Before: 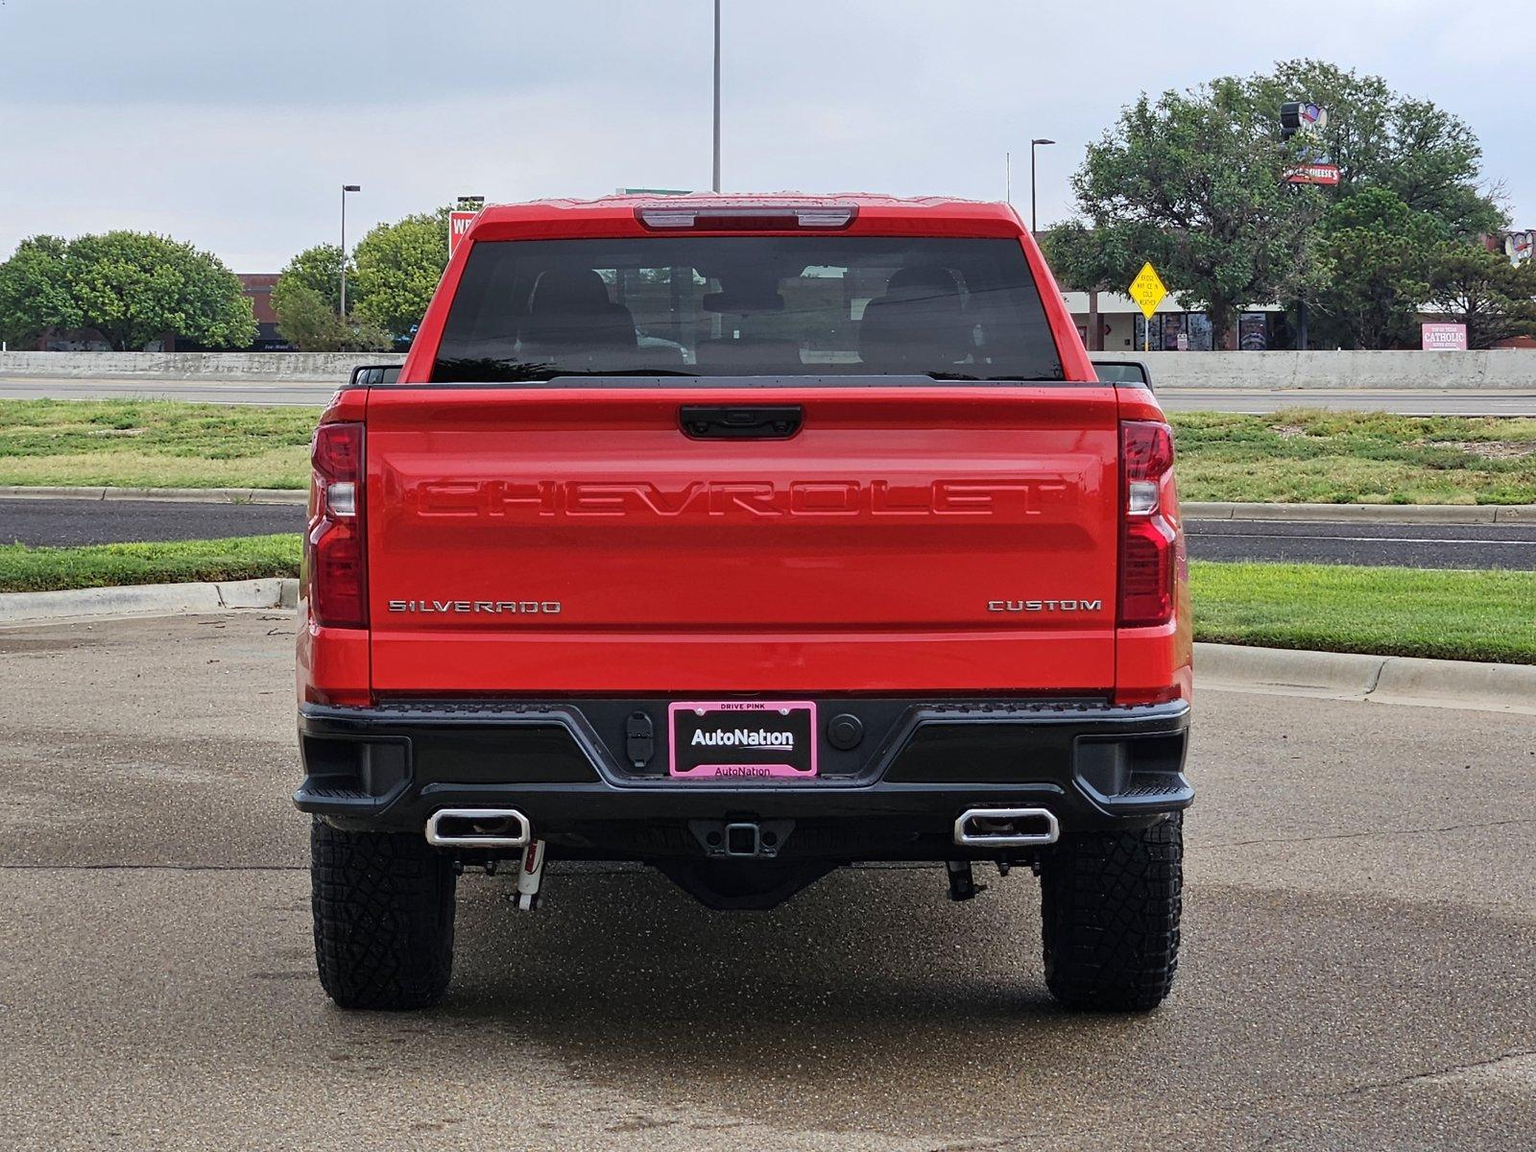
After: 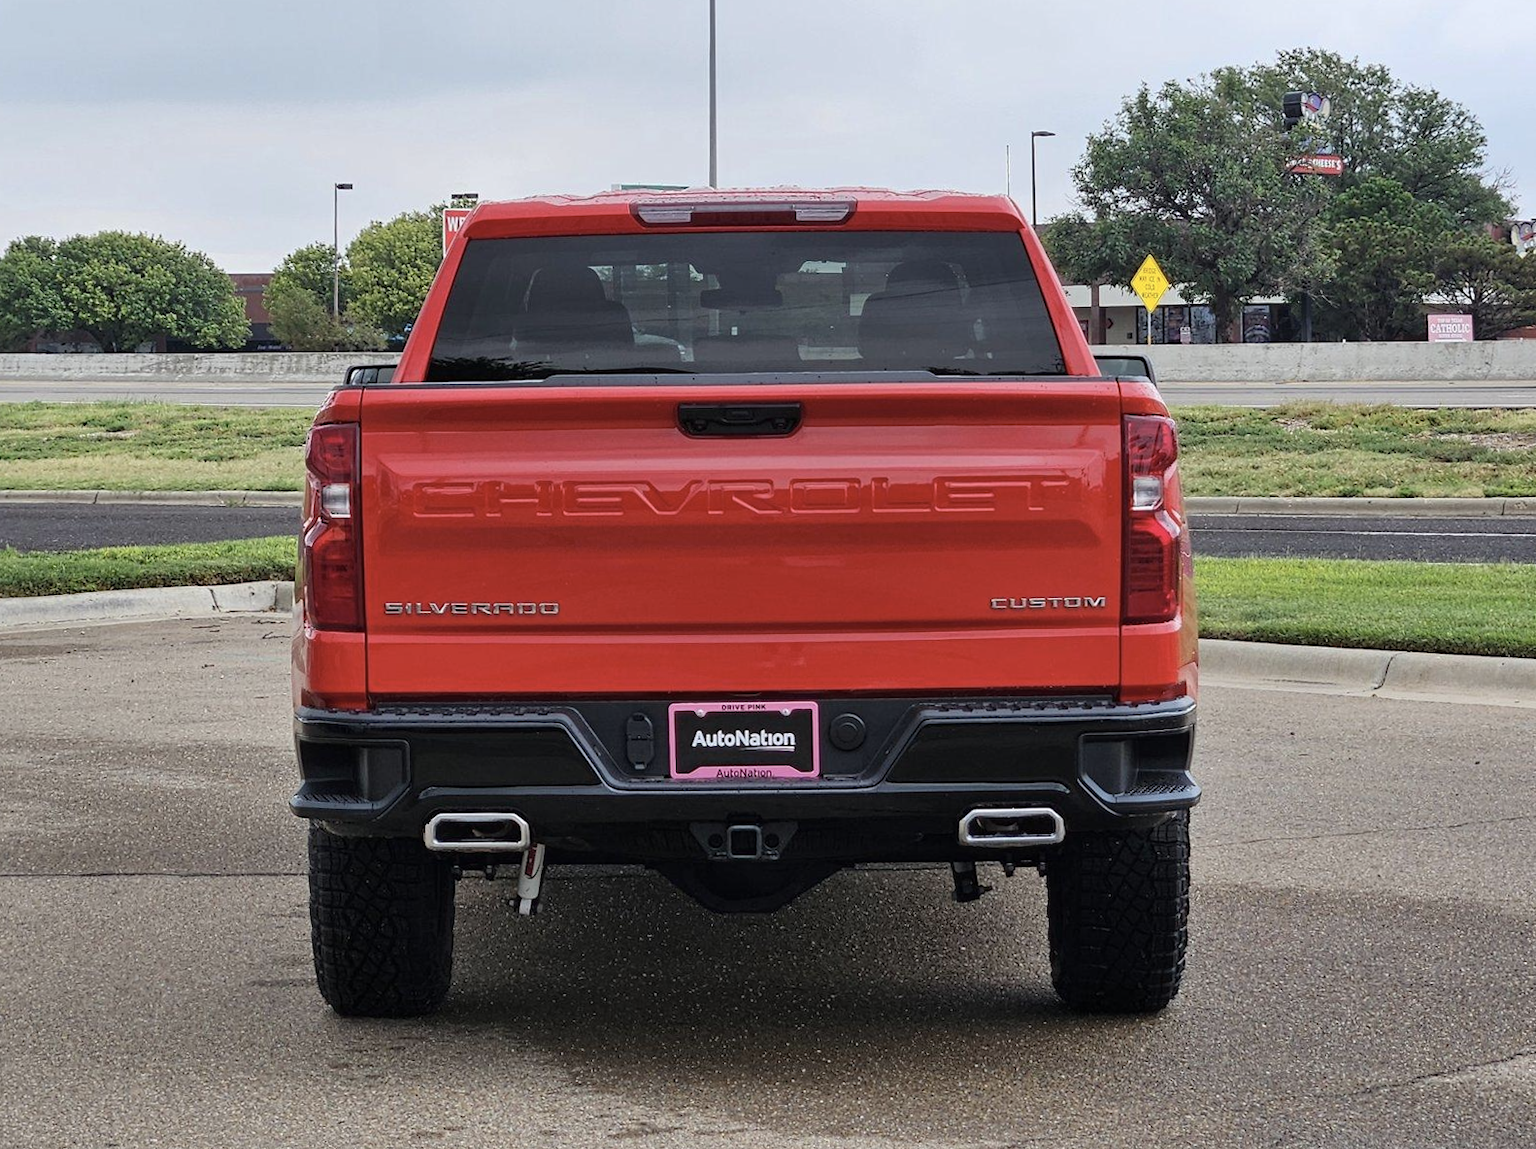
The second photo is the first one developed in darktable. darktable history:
rotate and perspective: rotation -0.45°, automatic cropping original format, crop left 0.008, crop right 0.992, crop top 0.012, crop bottom 0.988
contrast brightness saturation: saturation -0.17
